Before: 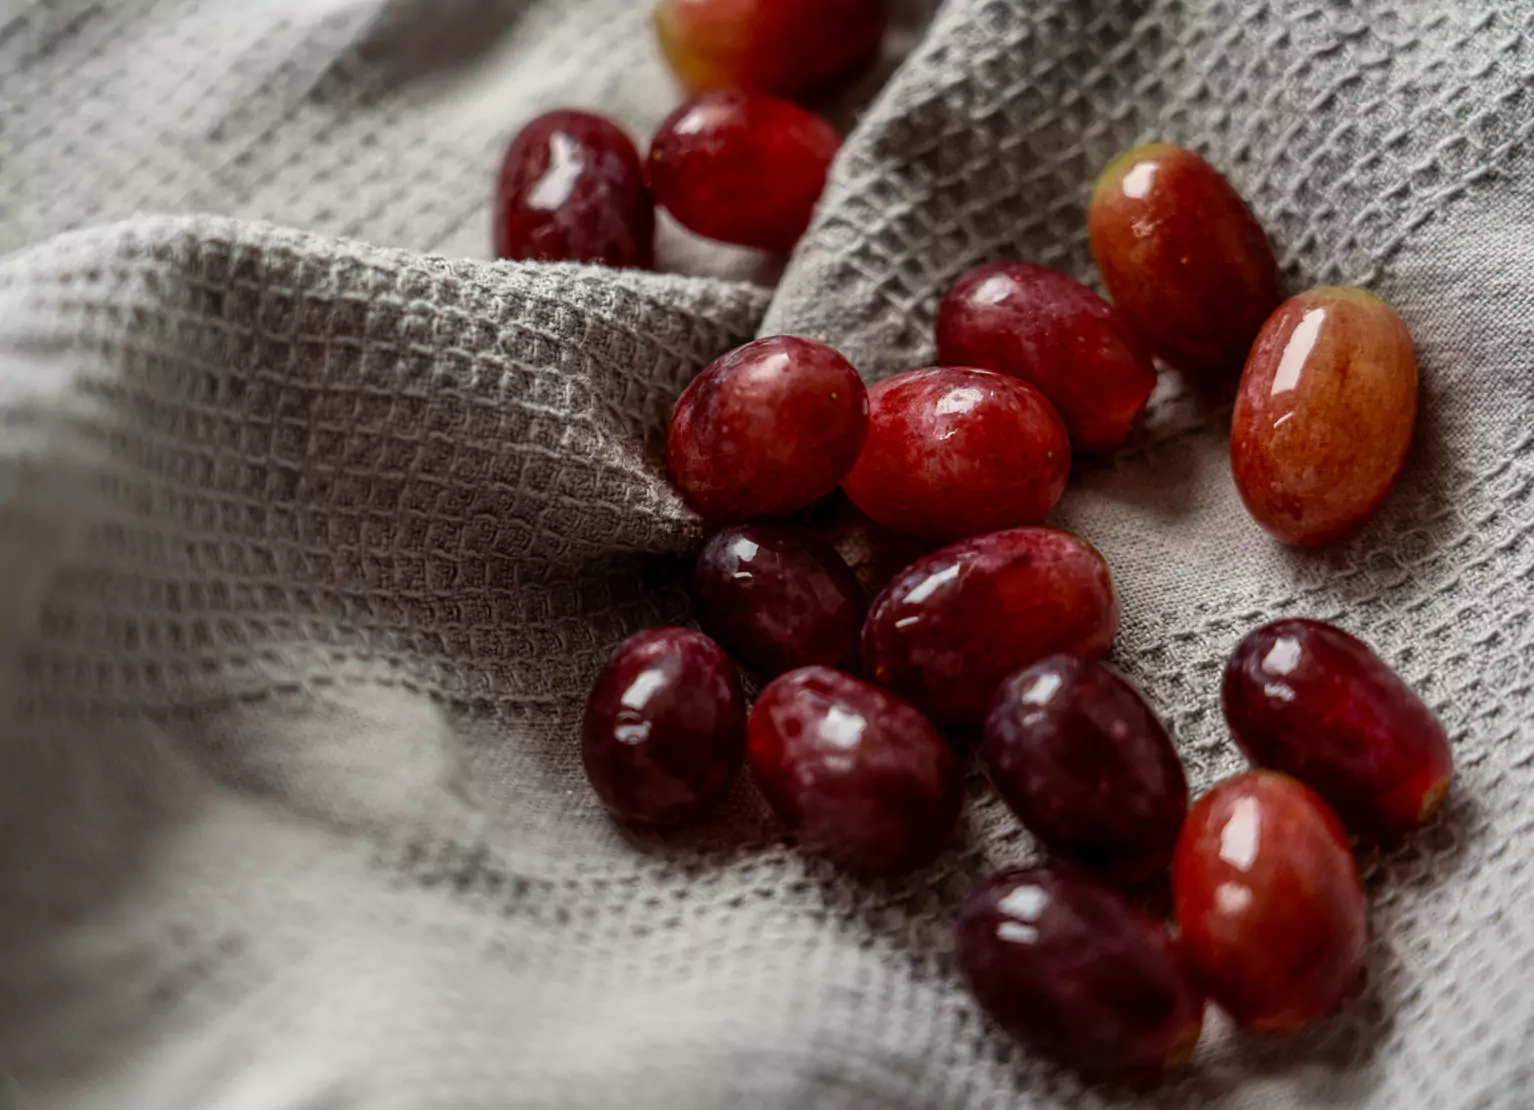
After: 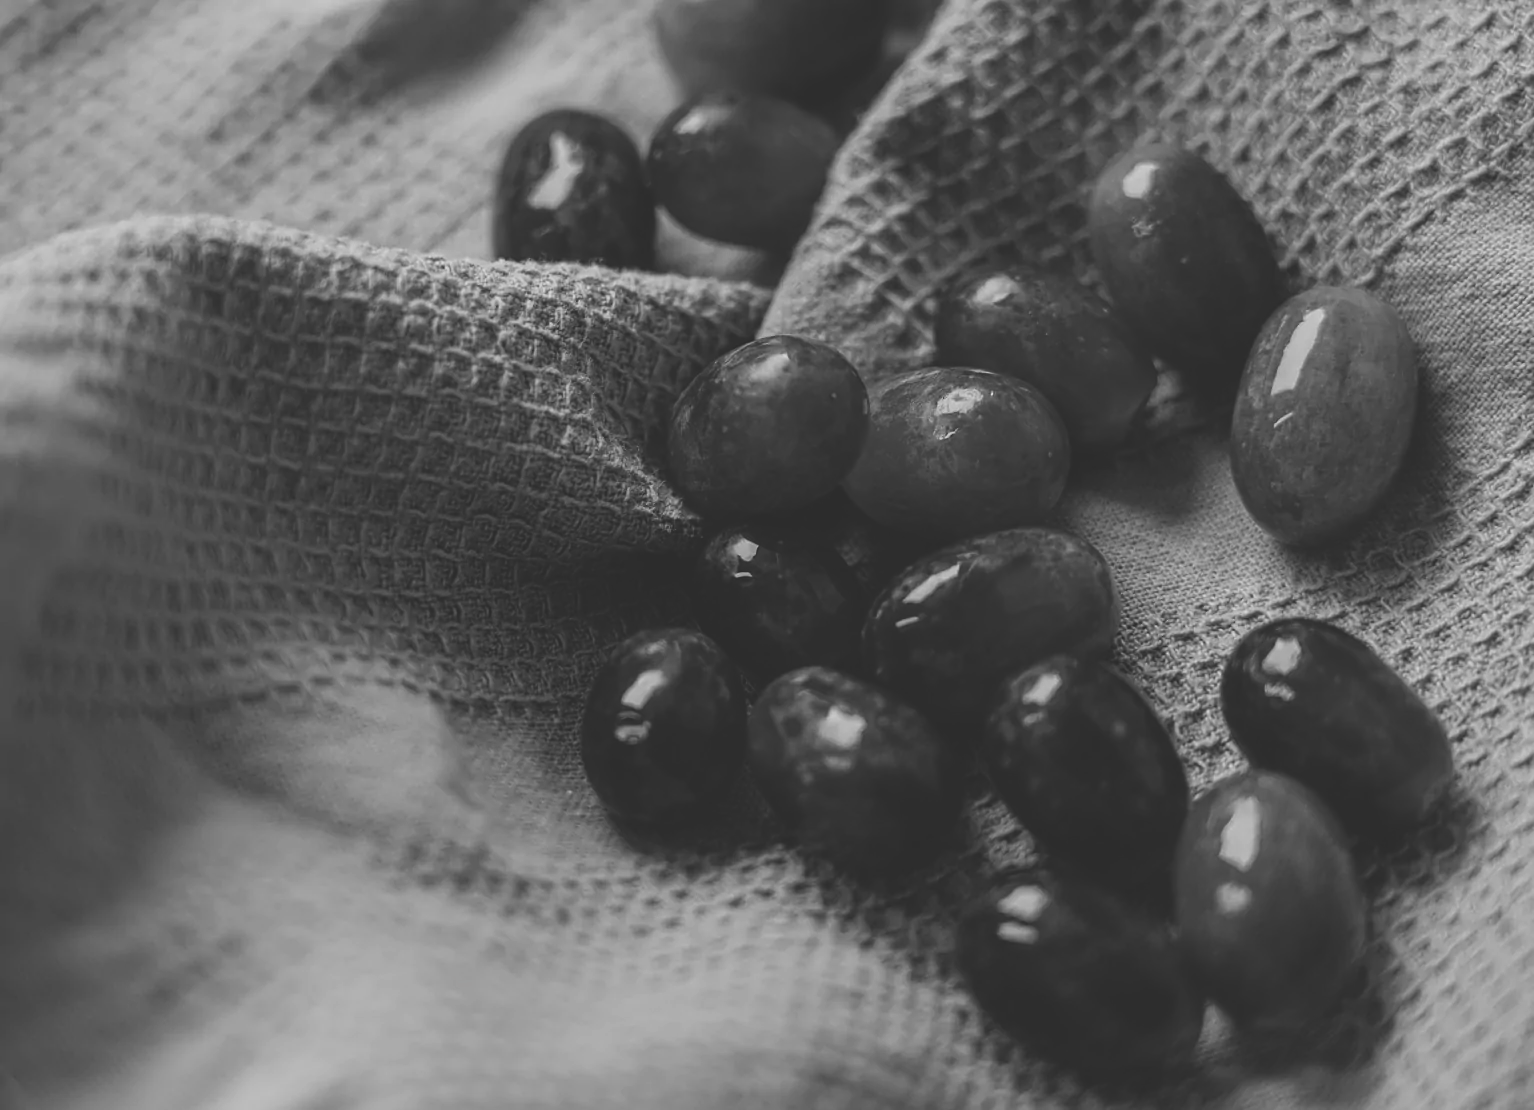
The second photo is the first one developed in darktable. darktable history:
monochrome: on, module defaults
exposure: black level correction -0.036, exposure -0.497 EV, compensate highlight preservation false
sharpen: amount 0.2
